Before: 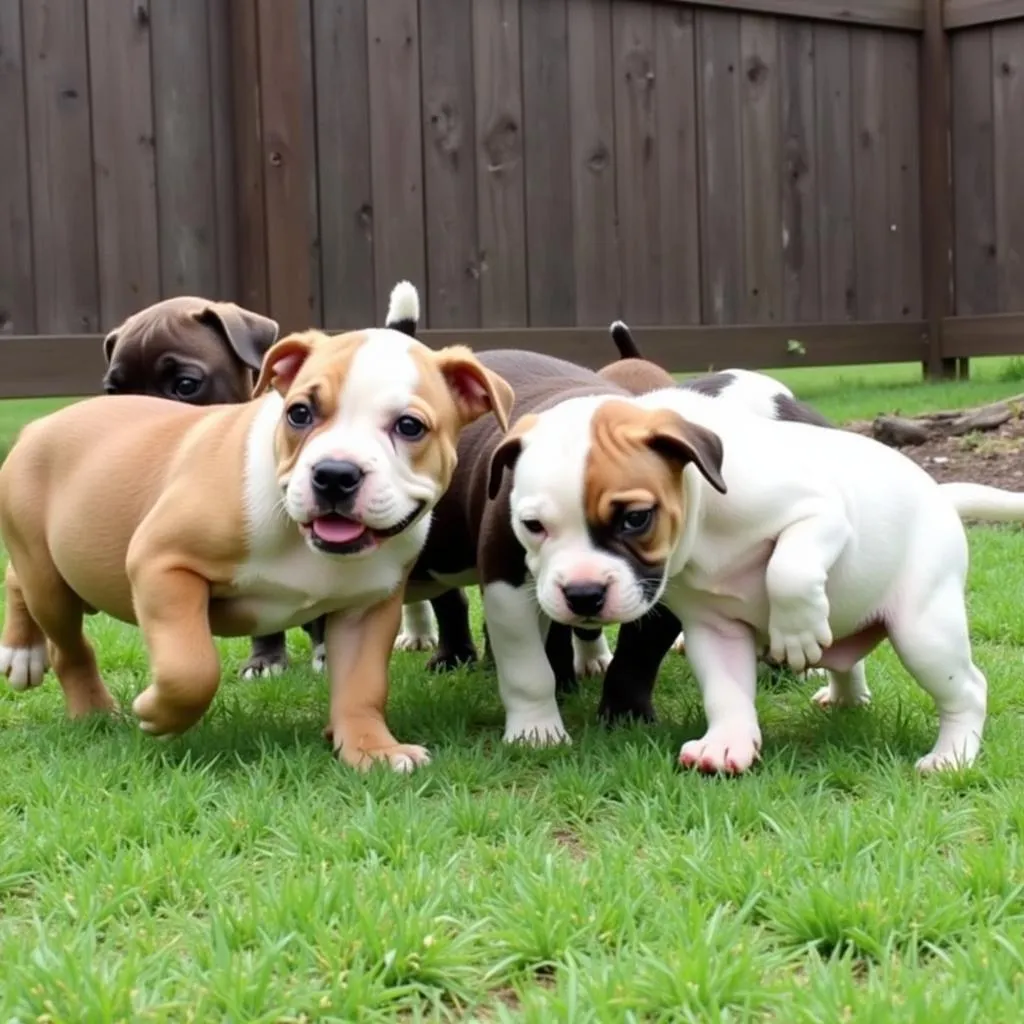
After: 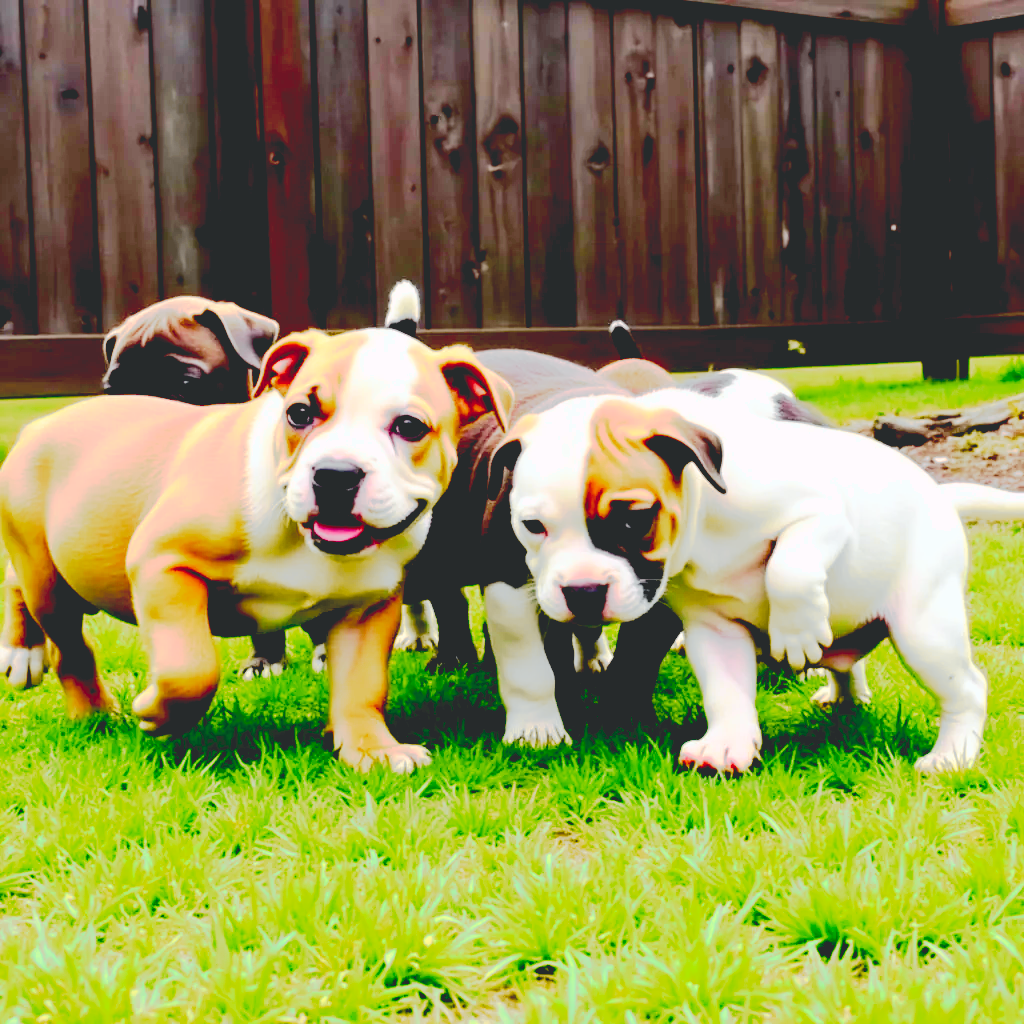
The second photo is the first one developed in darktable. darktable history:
base curve: curves: ch0 [(0.065, 0.026) (0.236, 0.358) (0.53, 0.546) (0.777, 0.841) (0.924, 0.992)], preserve colors none
color balance rgb: highlights gain › chroma 1.428%, highlights gain › hue 51.1°, linear chroma grading › global chroma 5.2%, perceptual saturation grading › global saturation 0.969%, perceptual saturation grading › highlights -15.086%, perceptual saturation grading › shadows 25.688%, global vibrance 20%
tone curve: curves: ch0 [(0, 0) (0.071, 0.06) (0.253, 0.242) (0.437, 0.498) (0.55, 0.644) (0.657, 0.749) (0.823, 0.876) (1, 0.99)]; ch1 [(0, 0) (0.346, 0.307) (0.408, 0.369) (0.453, 0.457) (0.476, 0.489) (0.502, 0.493) (0.521, 0.515) (0.537, 0.531) (0.612, 0.641) (0.676, 0.728) (1, 1)]; ch2 [(0, 0) (0.346, 0.34) (0.434, 0.46) (0.485, 0.494) (0.5, 0.494) (0.511, 0.504) (0.537, 0.551) (0.579, 0.599) (0.625, 0.686) (1, 1)], color space Lab, independent channels, preserve colors none
